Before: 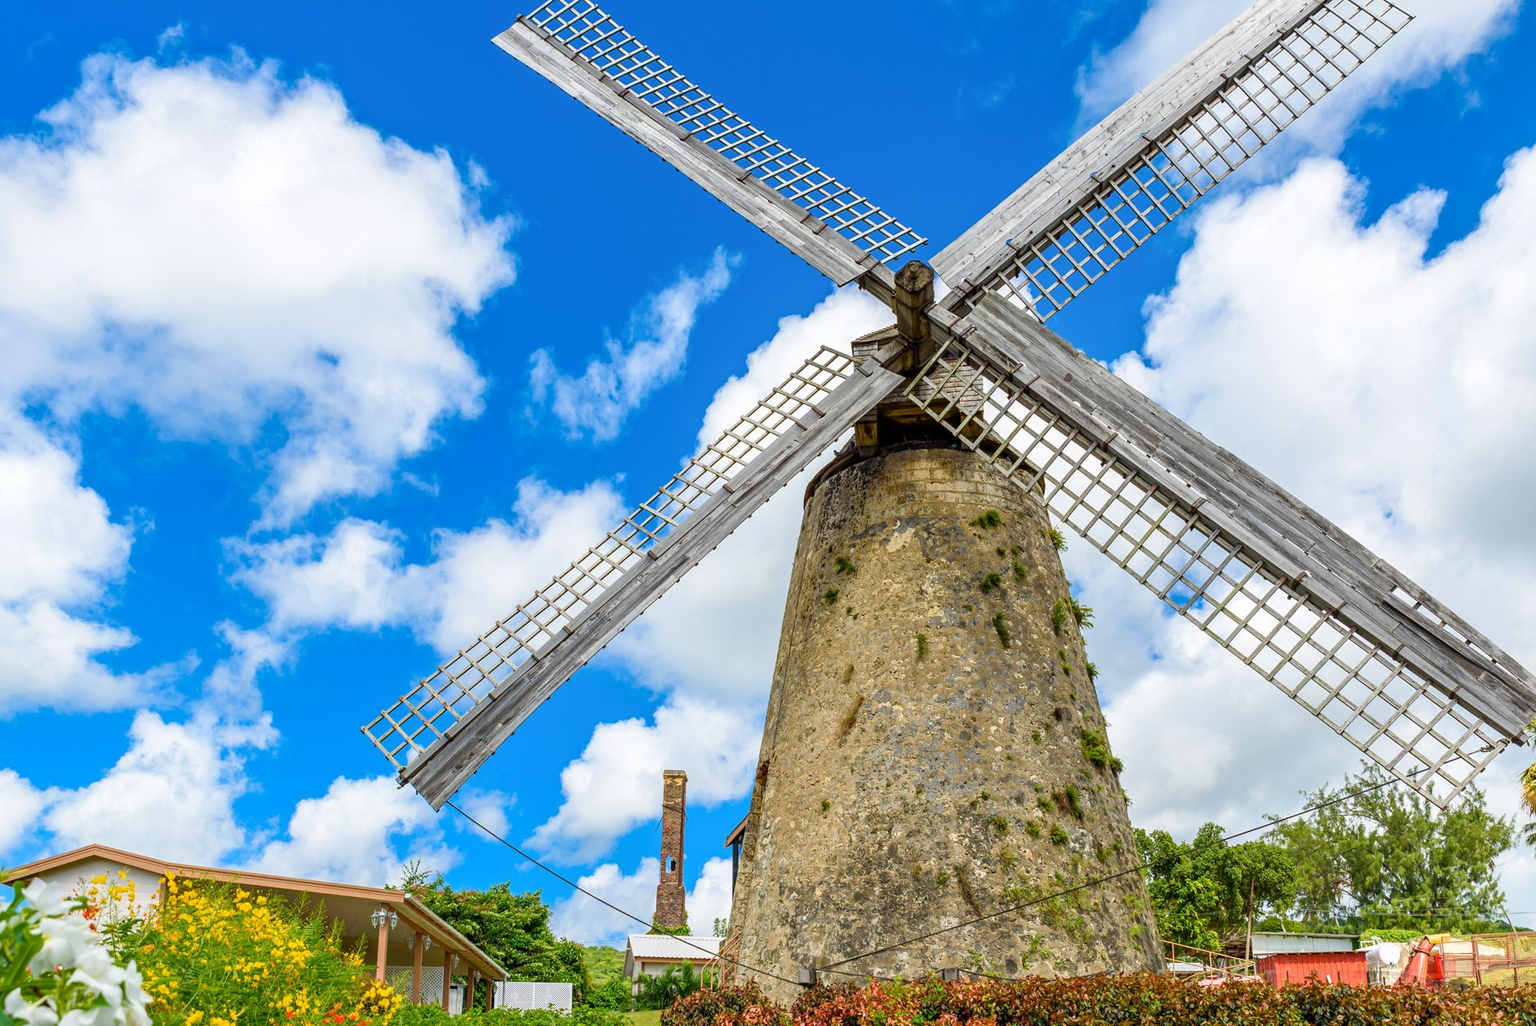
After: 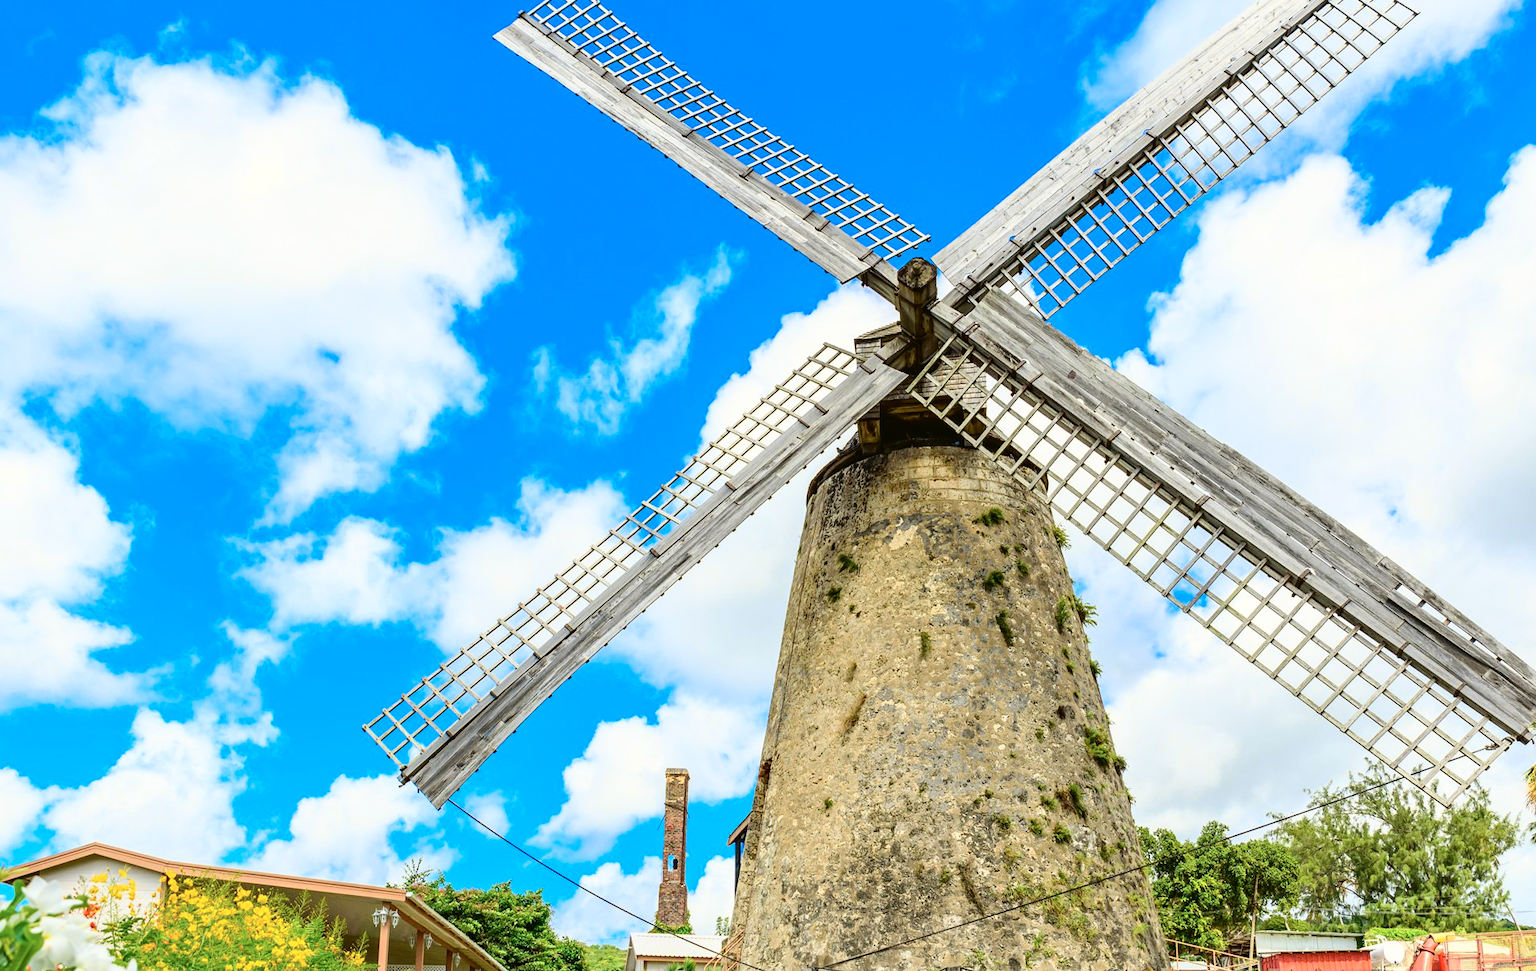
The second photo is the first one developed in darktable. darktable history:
tone curve: curves: ch0 [(0, 0.023) (0.087, 0.065) (0.184, 0.168) (0.45, 0.54) (0.57, 0.683) (0.722, 0.825) (0.877, 0.948) (1, 1)]; ch1 [(0, 0) (0.388, 0.369) (0.447, 0.447) (0.505, 0.5) (0.534, 0.528) (0.573, 0.583) (0.663, 0.68) (1, 1)]; ch2 [(0, 0) (0.314, 0.223) (0.427, 0.405) (0.492, 0.505) (0.531, 0.55) (0.589, 0.599) (1, 1)], color space Lab, independent channels, preserve colors none
crop: top 0.448%, right 0.264%, bottom 5.045%
